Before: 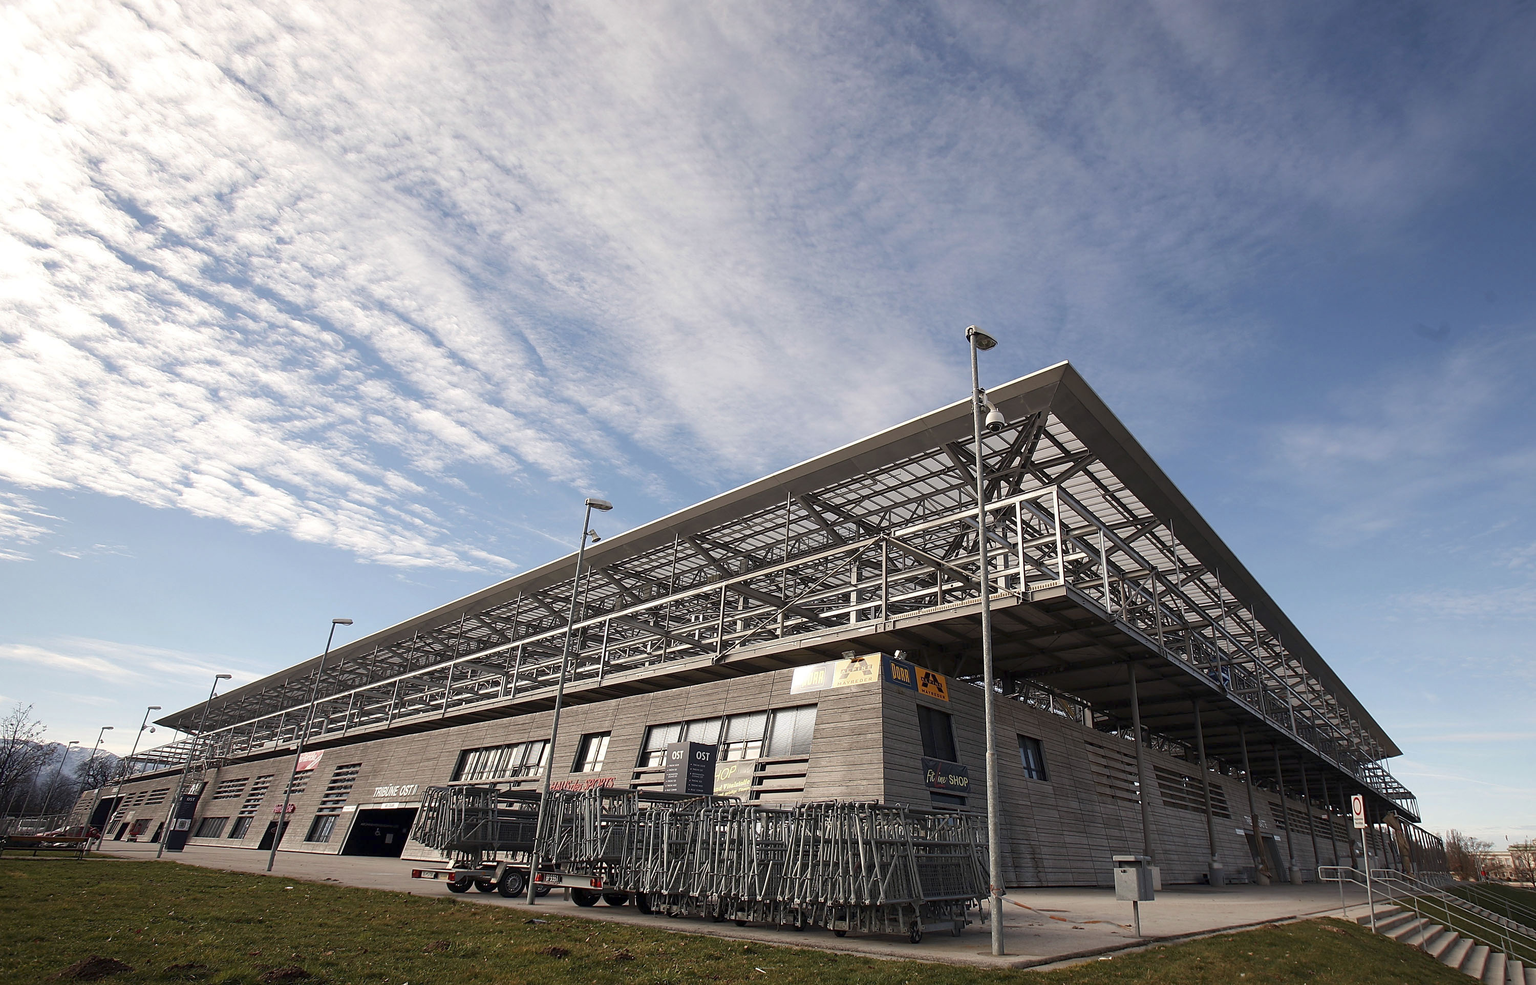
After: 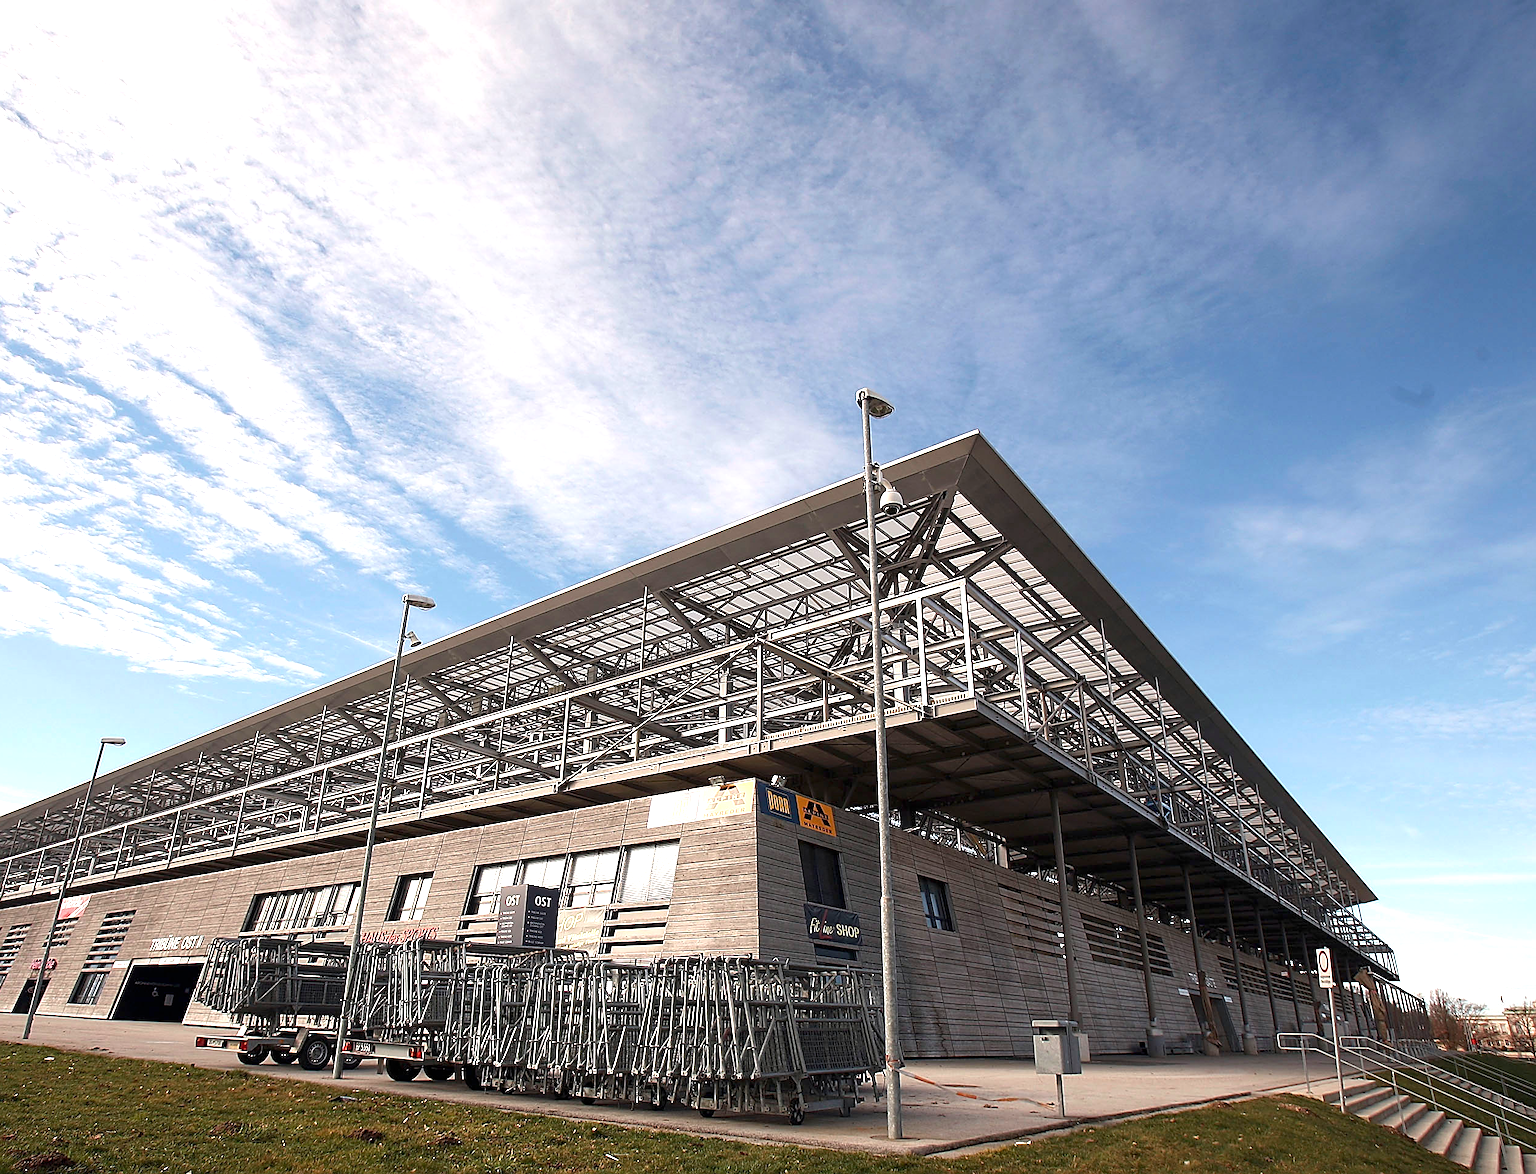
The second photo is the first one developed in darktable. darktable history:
exposure: black level correction 0, exposure 0.7 EV, compensate exposure bias true, compensate highlight preservation false
sharpen: on, module defaults
base curve: curves: ch0 [(0, 0) (0.472, 0.455) (1, 1)], preserve colors none
crop: left 16.145%
